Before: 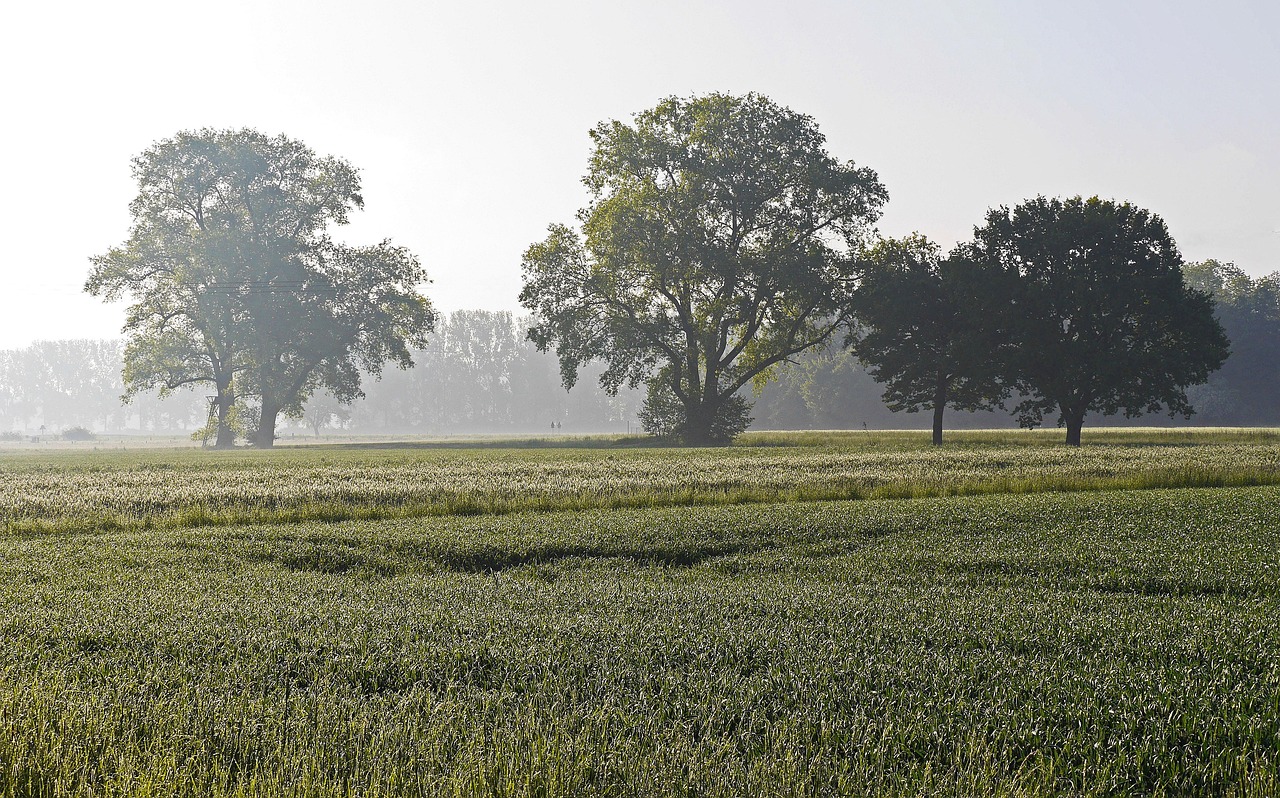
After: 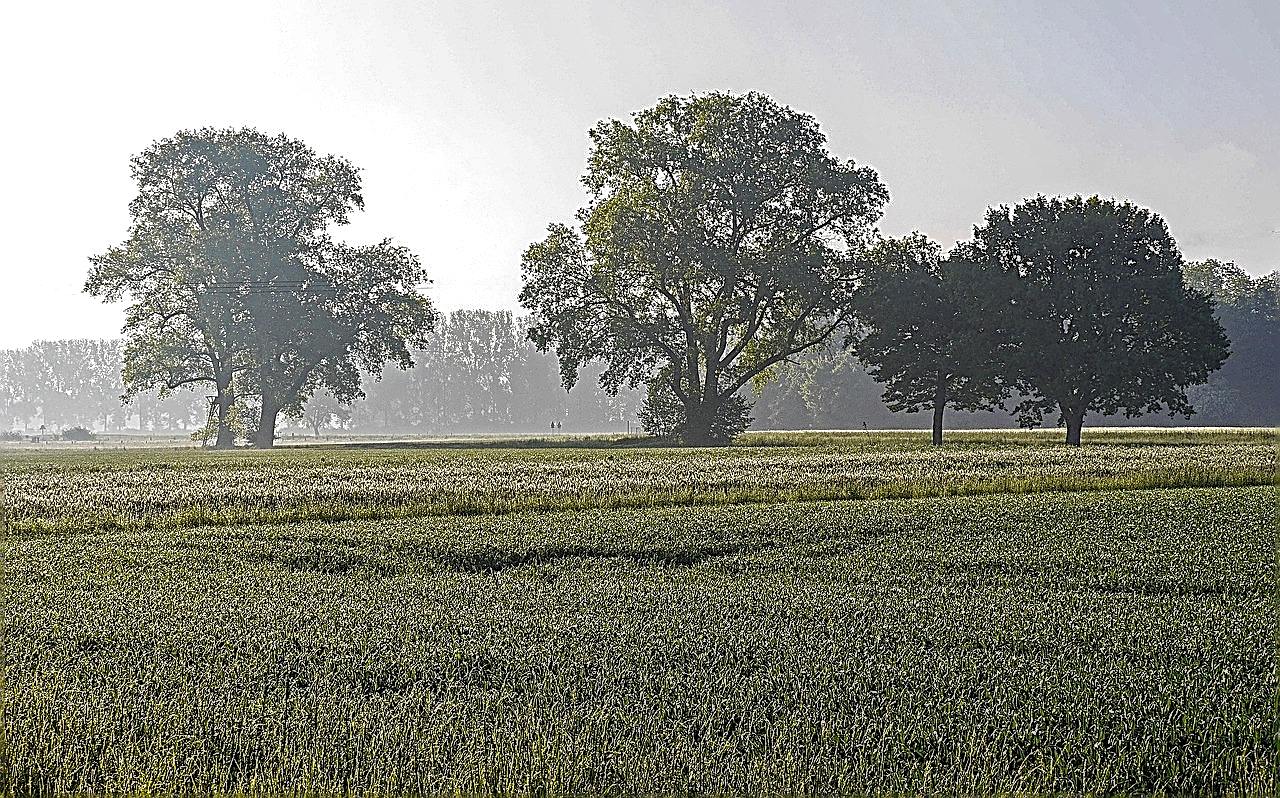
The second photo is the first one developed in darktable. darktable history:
local contrast: highlights 60%, shadows 60%, detail 160%
sharpen: amount 1.861
tone equalizer: on, module defaults
exposure: compensate highlight preservation false
shadows and highlights: on, module defaults
